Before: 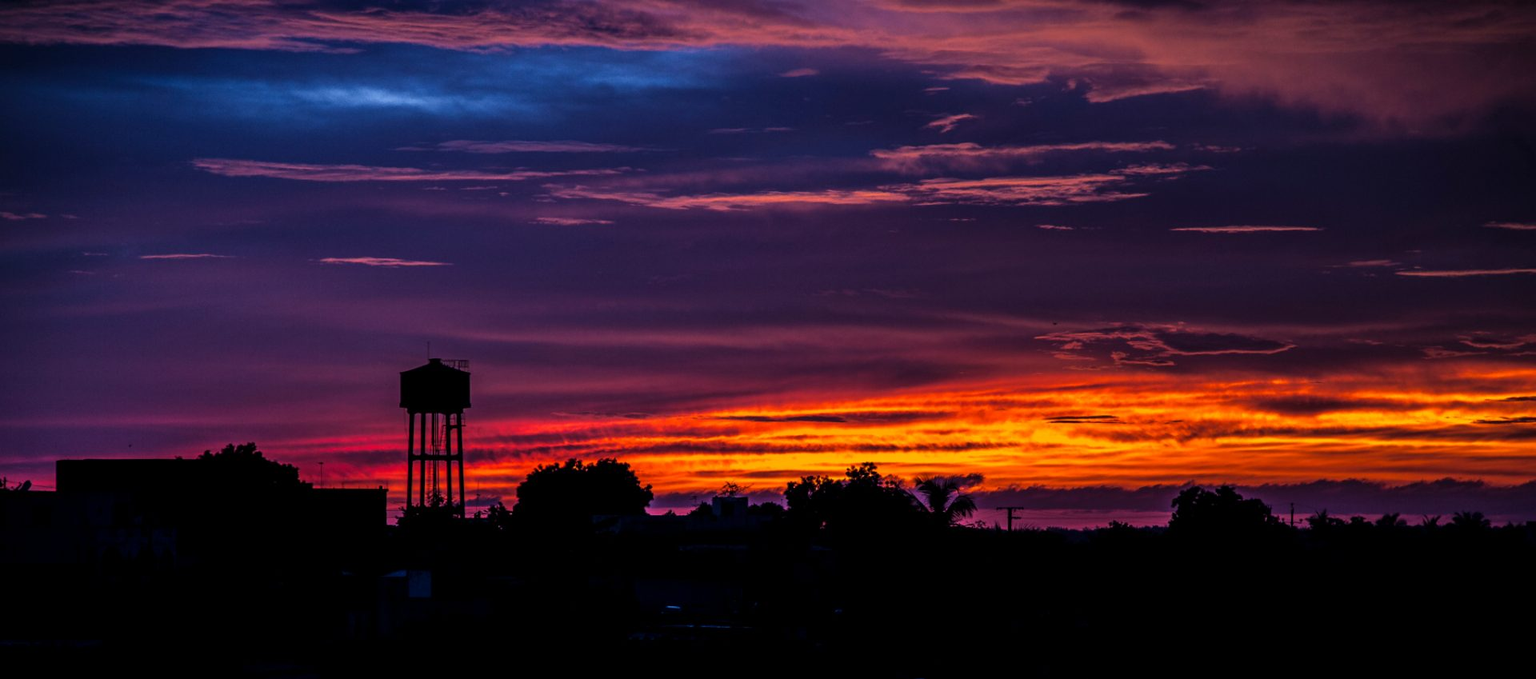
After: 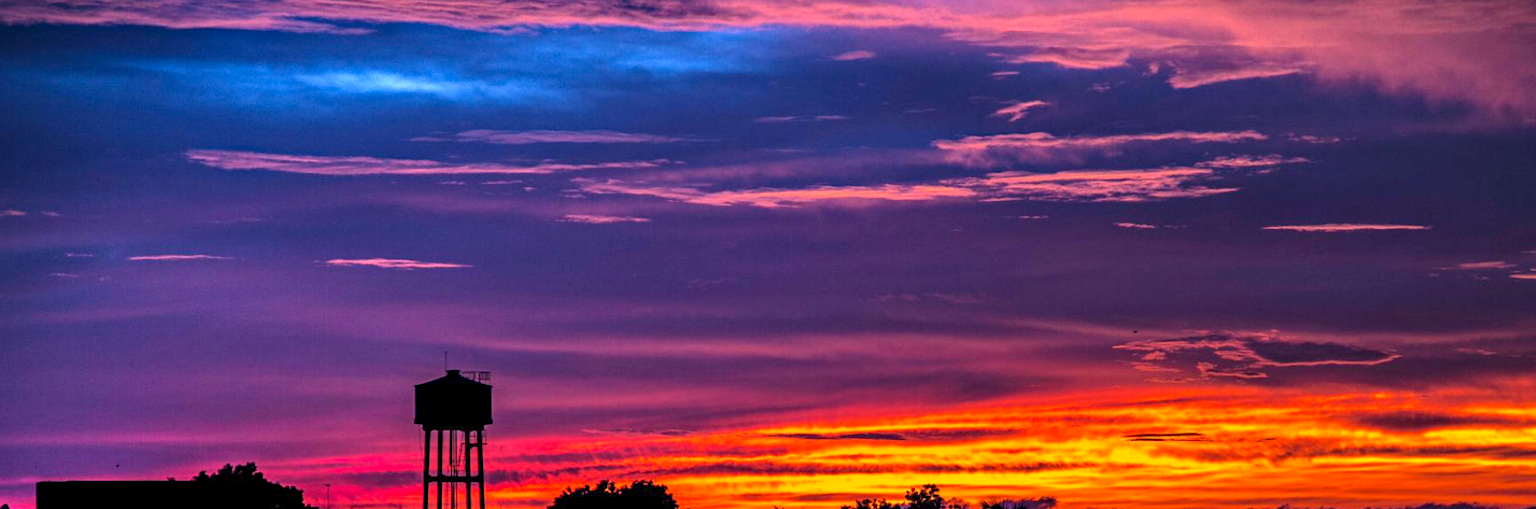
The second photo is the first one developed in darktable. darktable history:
crop: left 1.524%, top 3.379%, right 7.549%, bottom 28.407%
exposure: exposure 0.561 EV, compensate exposure bias true, compensate highlight preservation false
haze removal: compatibility mode true, adaptive false
tone equalizer: -7 EV 0.16 EV, -6 EV 0.576 EV, -5 EV 1.15 EV, -4 EV 1.31 EV, -3 EV 1.13 EV, -2 EV 0.6 EV, -1 EV 0.158 EV, smoothing diameter 24.83%, edges refinement/feathering 7.34, preserve details guided filter
